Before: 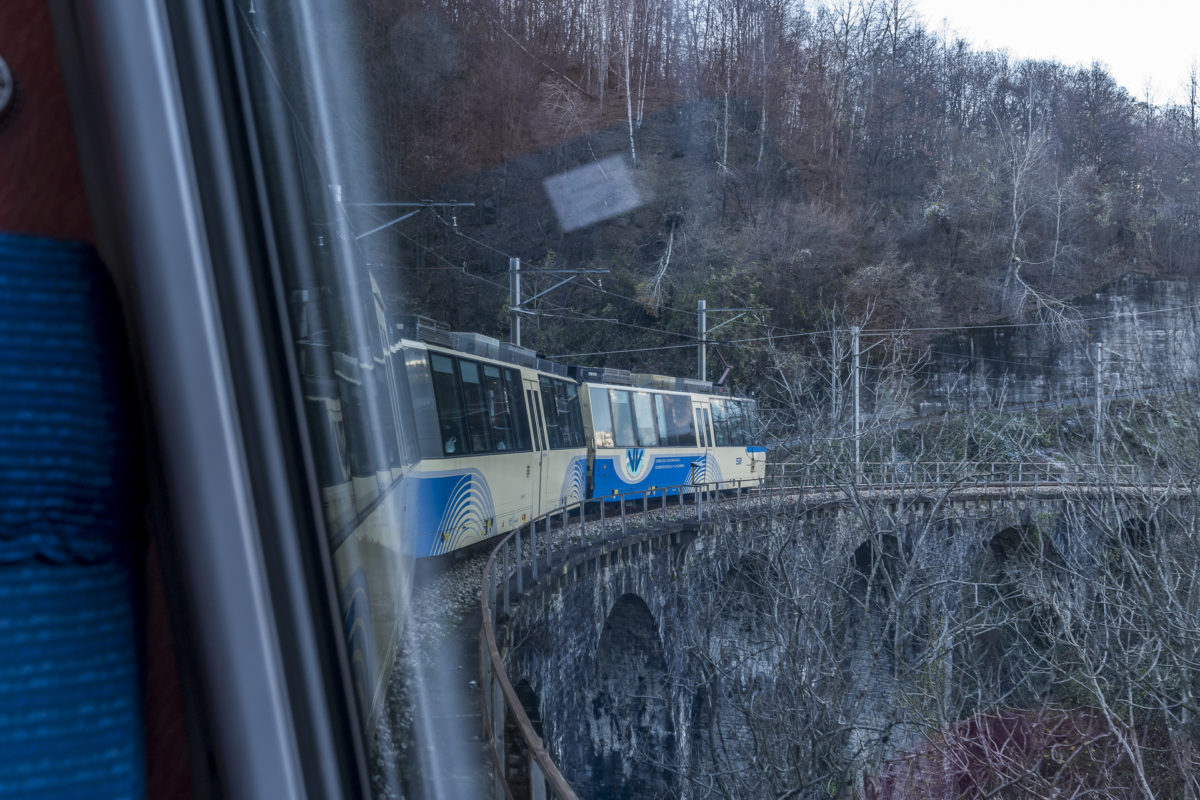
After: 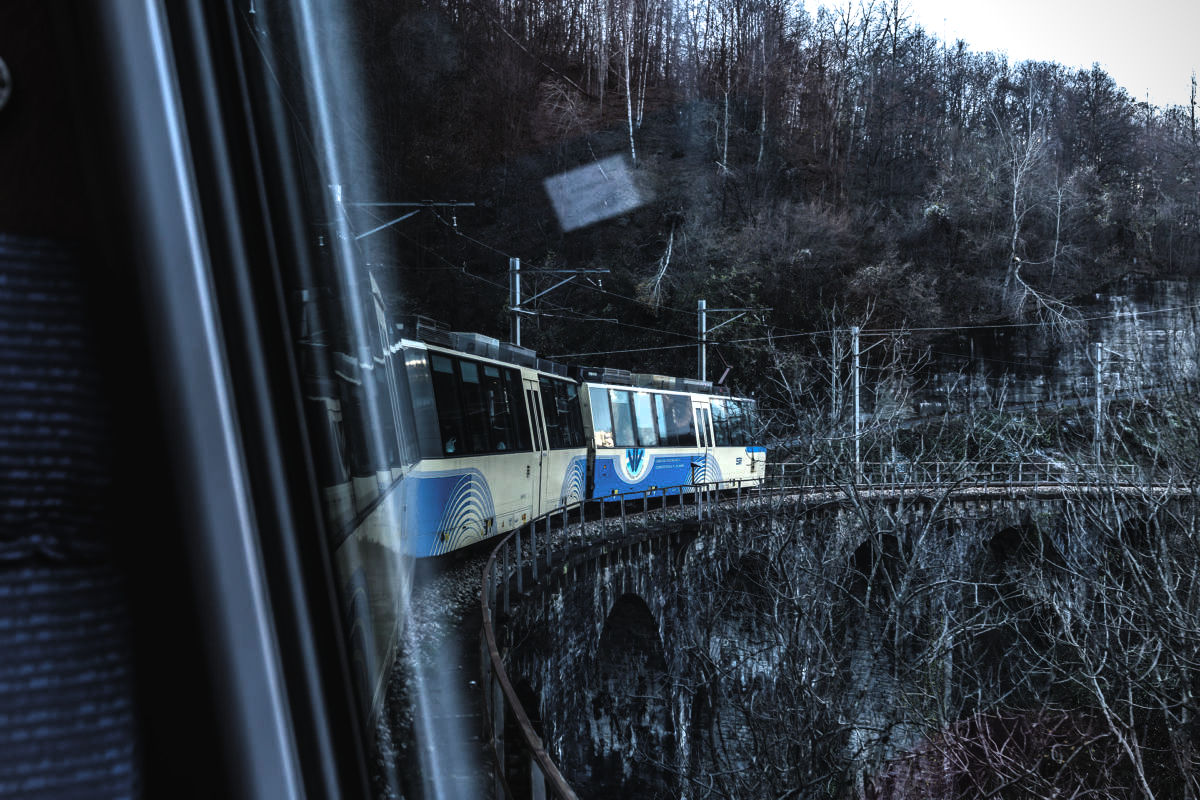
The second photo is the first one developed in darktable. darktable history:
rgb curve: curves: ch0 [(0, 0.186) (0.314, 0.284) (0.775, 0.708) (1, 1)], compensate middle gray true, preserve colors none
filmic rgb: black relative exposure -8.2 EV, white relative exposure 2.2 EV, threshold 3 EV, hardness 7.11, latitude 85.74%, contrast 1.696, highlights saturation mix -4%, shadows ↔ highlights balance -2.69%, color science v5 (2021), contrast in shadows safe, contrast in highlights safe, enable highlight reconstruction true
vignetting: fall-off start 91.19%
contrast equalizer: octaves 7, y [[0.6 ×6], [0.55 ×6], [0 ×6], [0 ×6], [0 ×6]], mix 0.35
